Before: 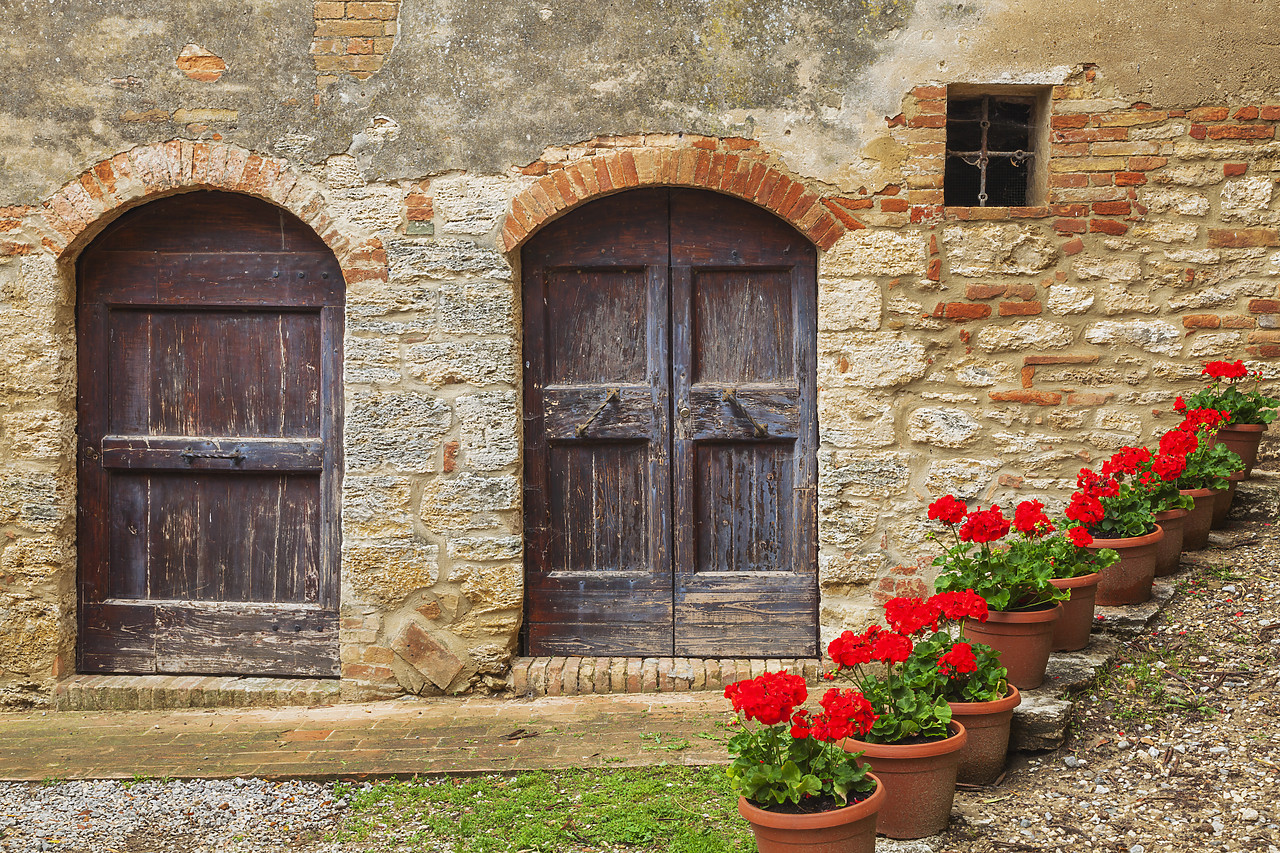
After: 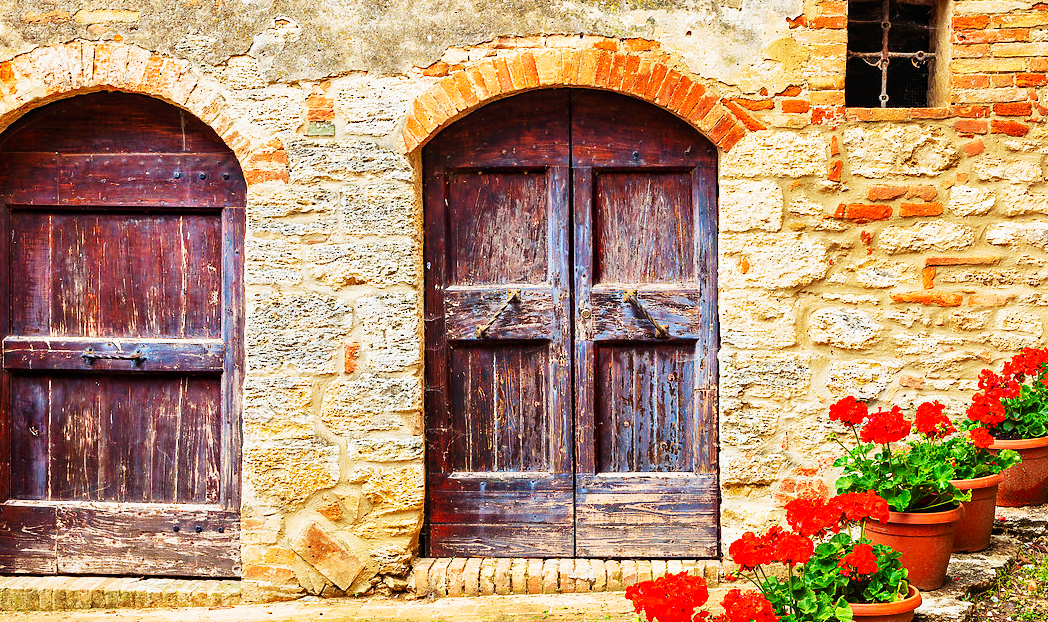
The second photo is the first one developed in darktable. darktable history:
tone equalizer: -8 EV -0.002 EV, -7 EV 0.004 EV, -6 EV -0.035 EV, -5 EV 0.01 EV, -4 EV -0.017 EV, -3 EV 0.036 EV, -2 EV -0.09 EV, -1 EV -0.277 EV, +0 EV -0.579 EV
velvia: on, module defaults
crop: left 7.777%, top 11.637%, right 10.32%, bottom 15.441%
haze removal: strength 0.396, distance 0.214, compatibility mode true, adaptive false
base curve: curves: ch0 [(0, 0) (0.007, 0.004) (0.027, 0.03) (0.046, 0.07) (0.207, 0.54) (0.442, 0.872) (0.673, 0.972) (1, 1)], preserve colors none
